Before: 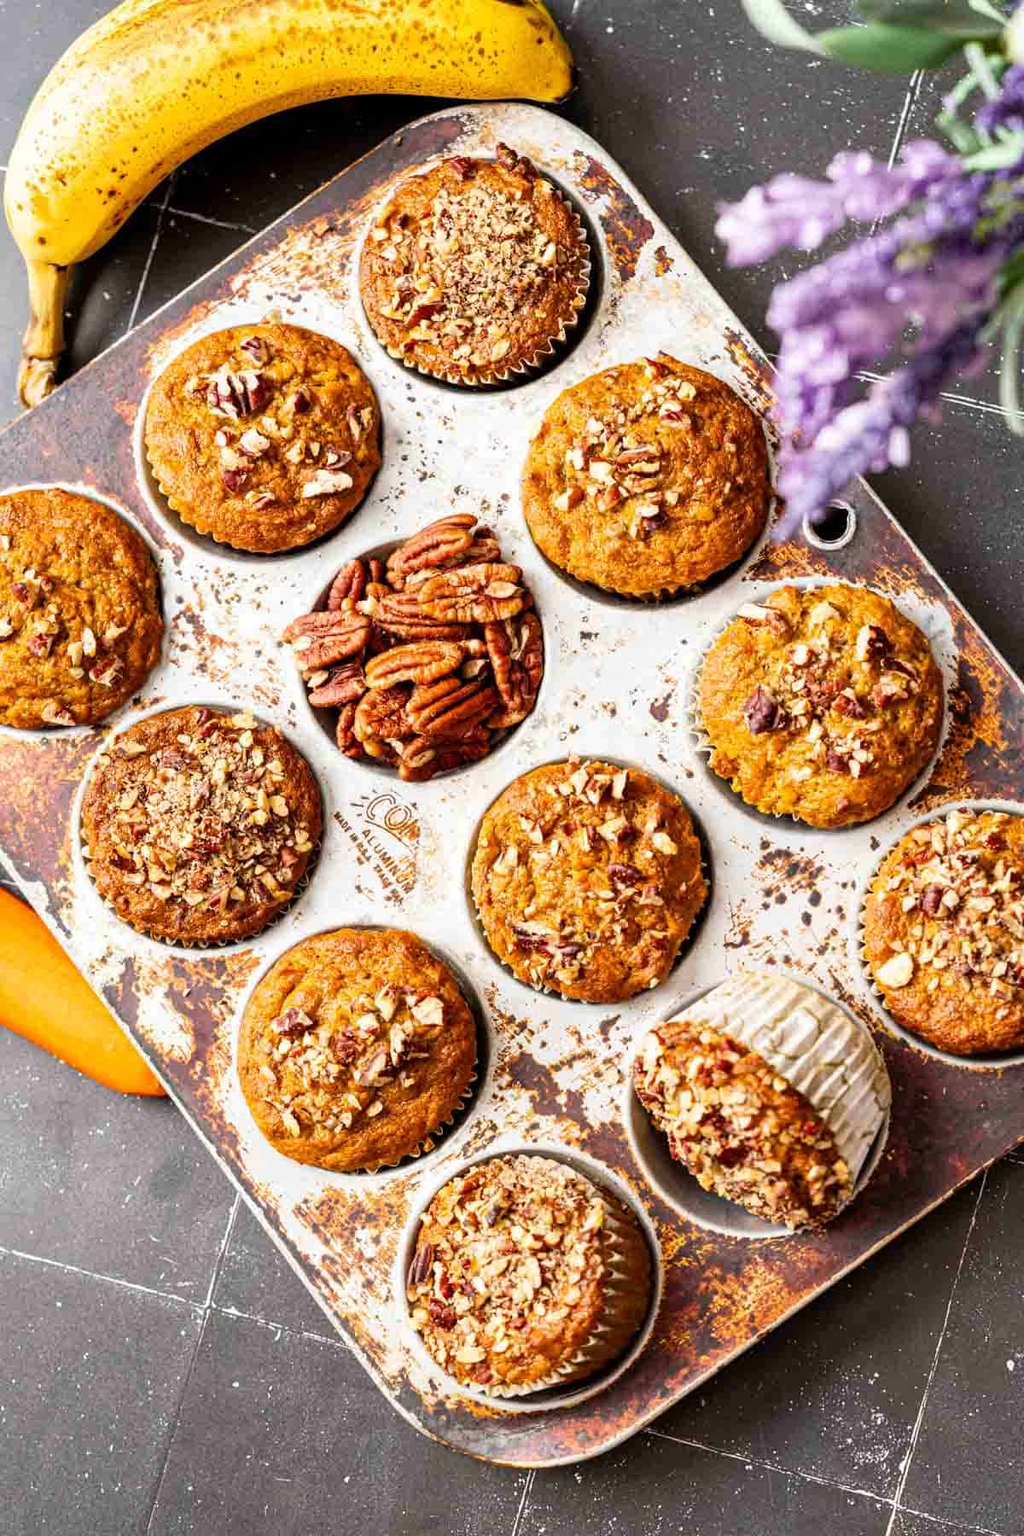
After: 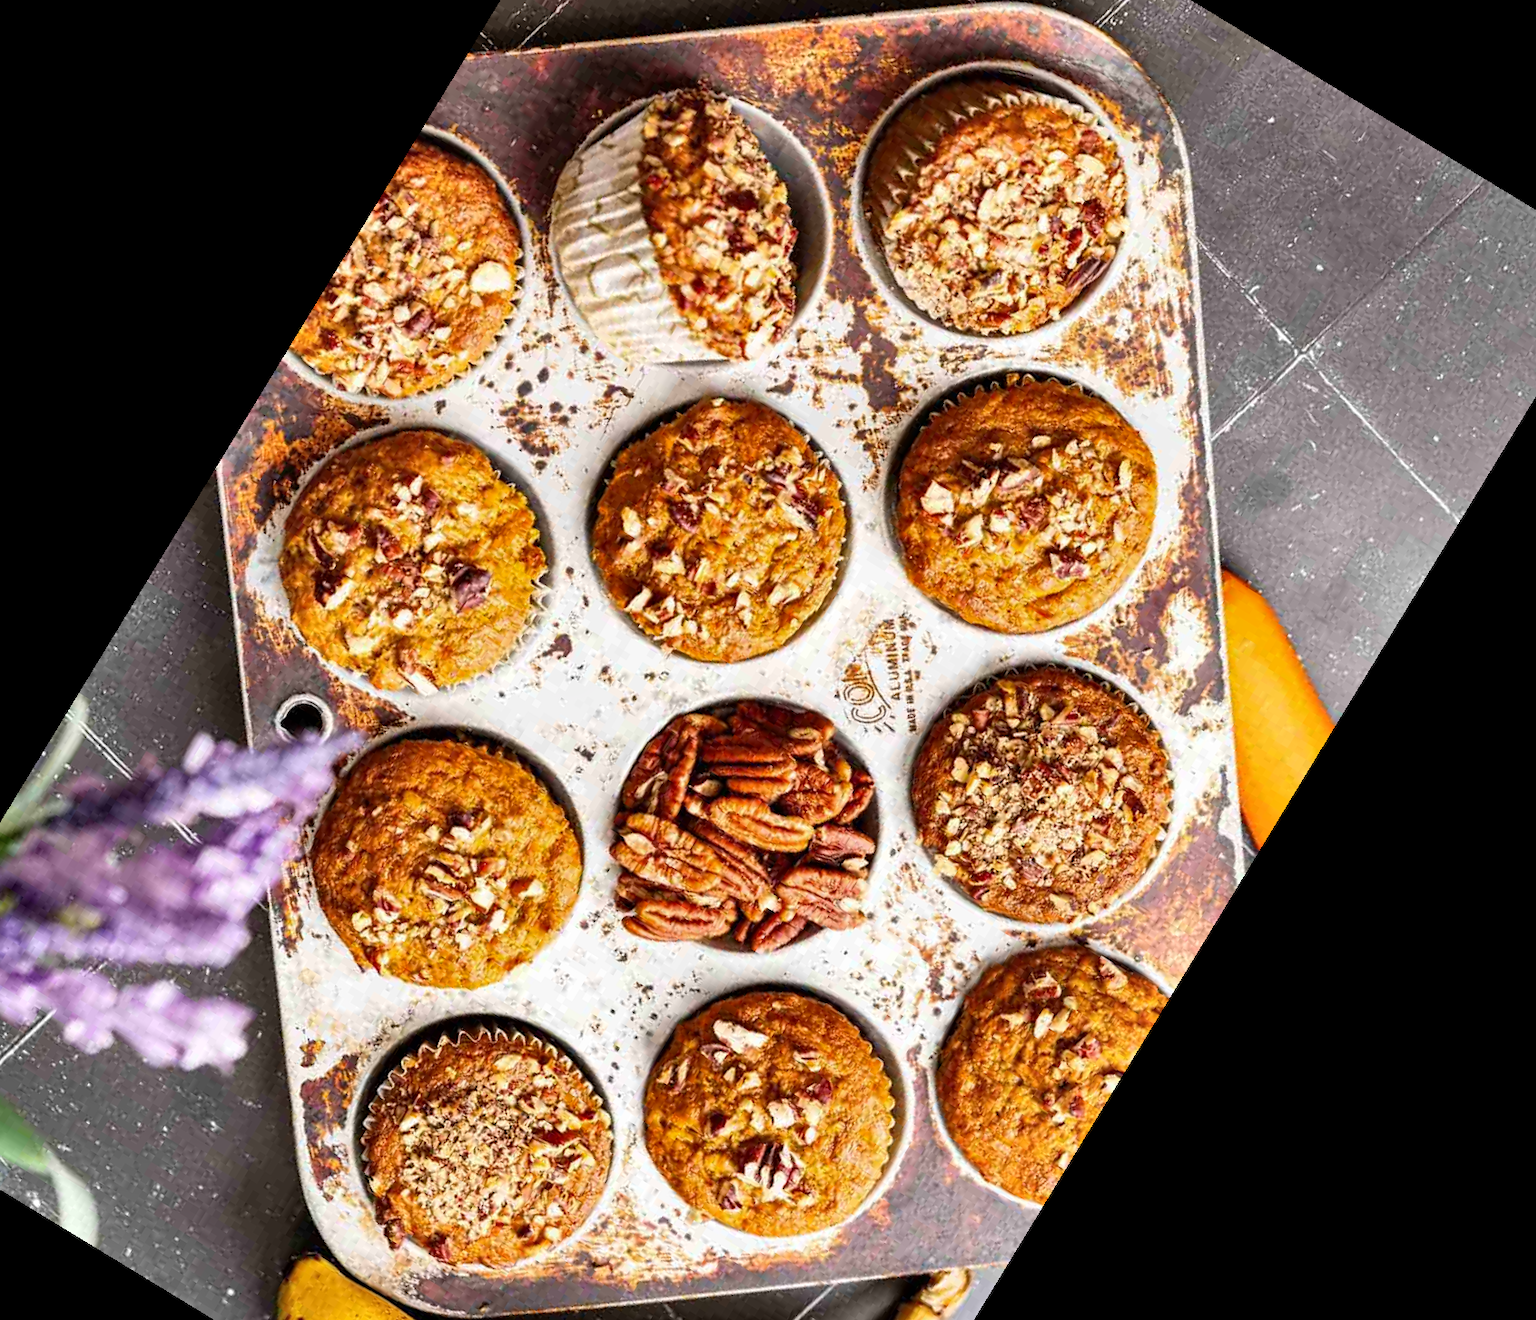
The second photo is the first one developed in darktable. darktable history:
shadows and highlights: low approximation 0.01, soften with gaussian
crop and rotate: angle 148.68°, left 9.111%, top 15.603%, right 4.588%, bottom 17.041%
